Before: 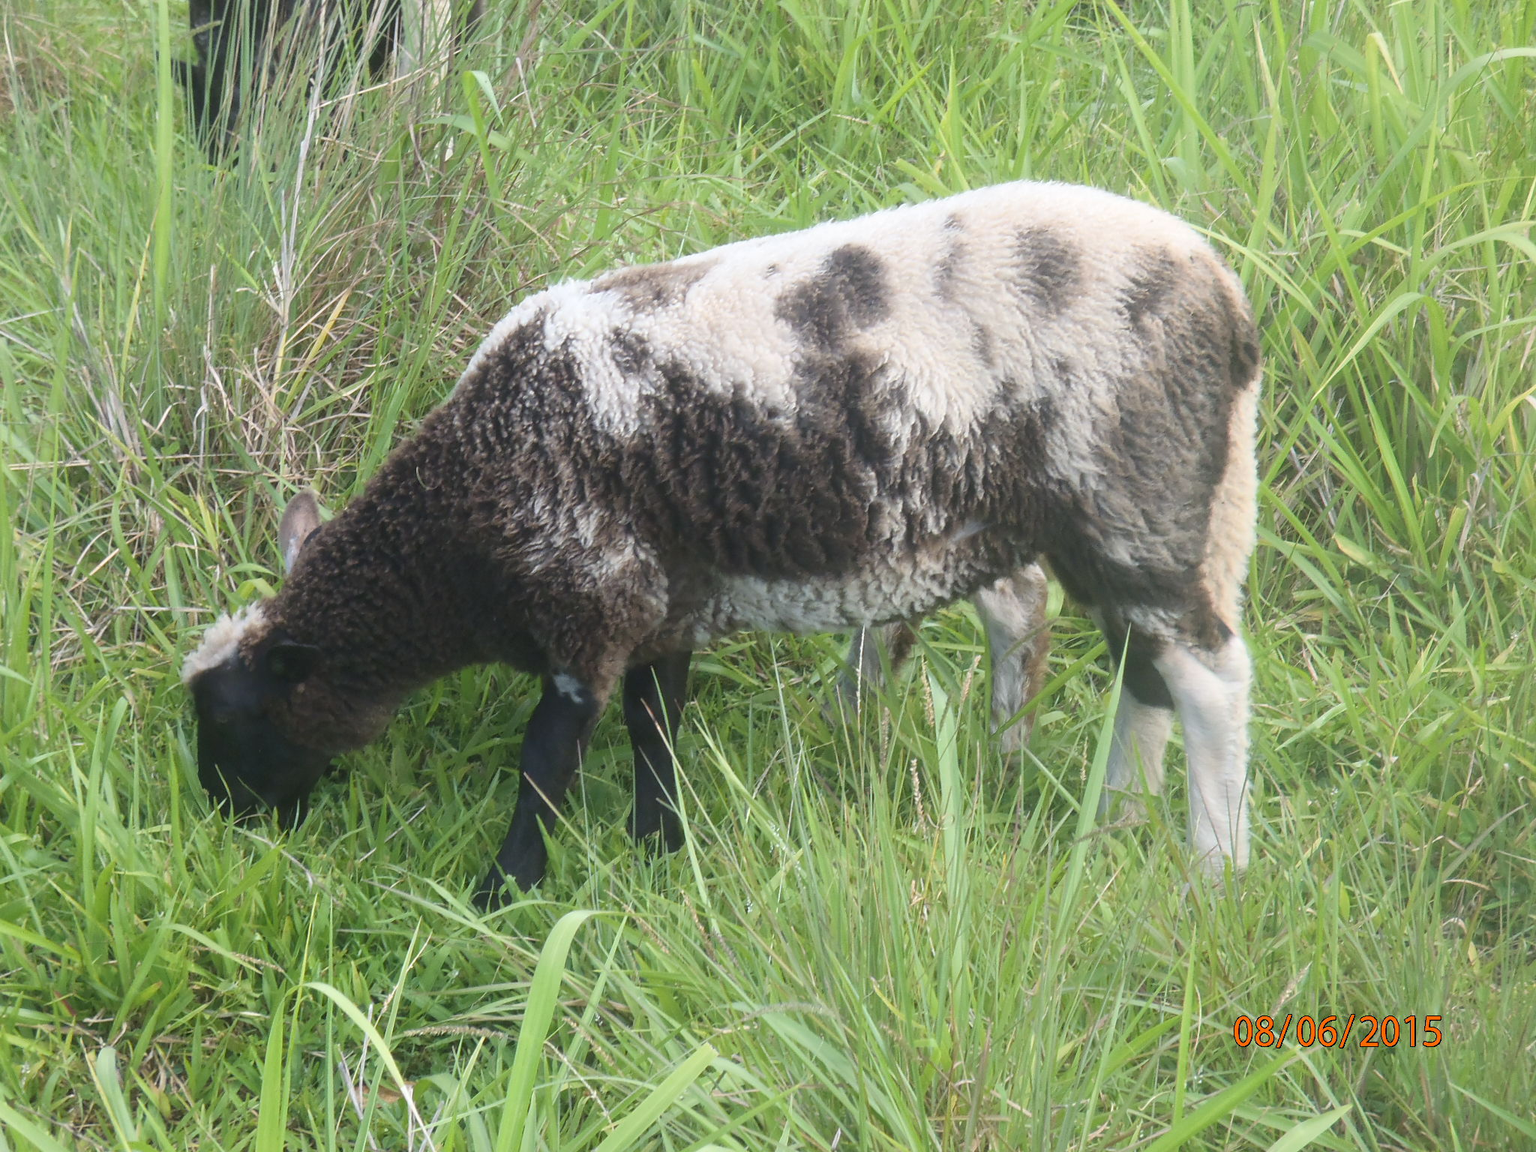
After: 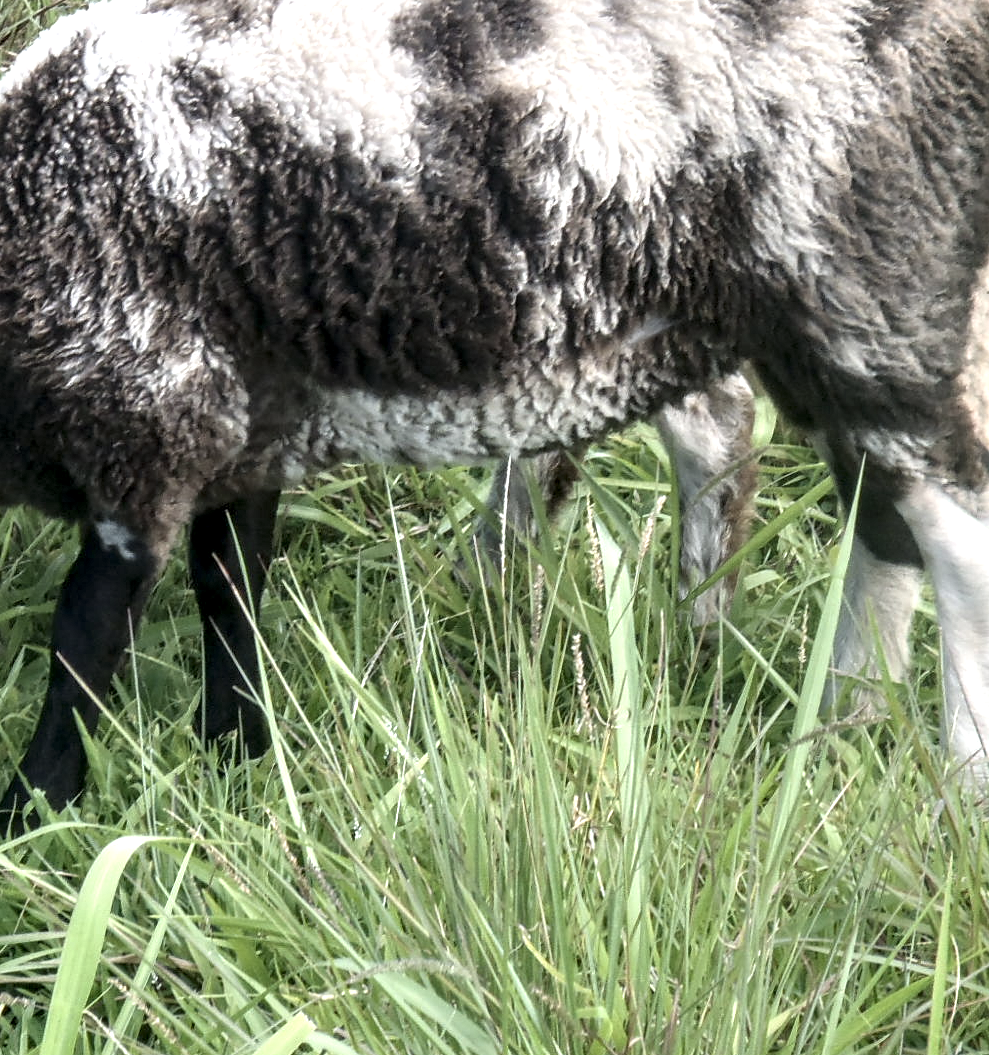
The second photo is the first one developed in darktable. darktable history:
contrast brightness saturation: saturation -0.17
local contrast: detail 203%
crop: left 31.379%, top 24.658%, right 20.326%, bottom 6.628%
